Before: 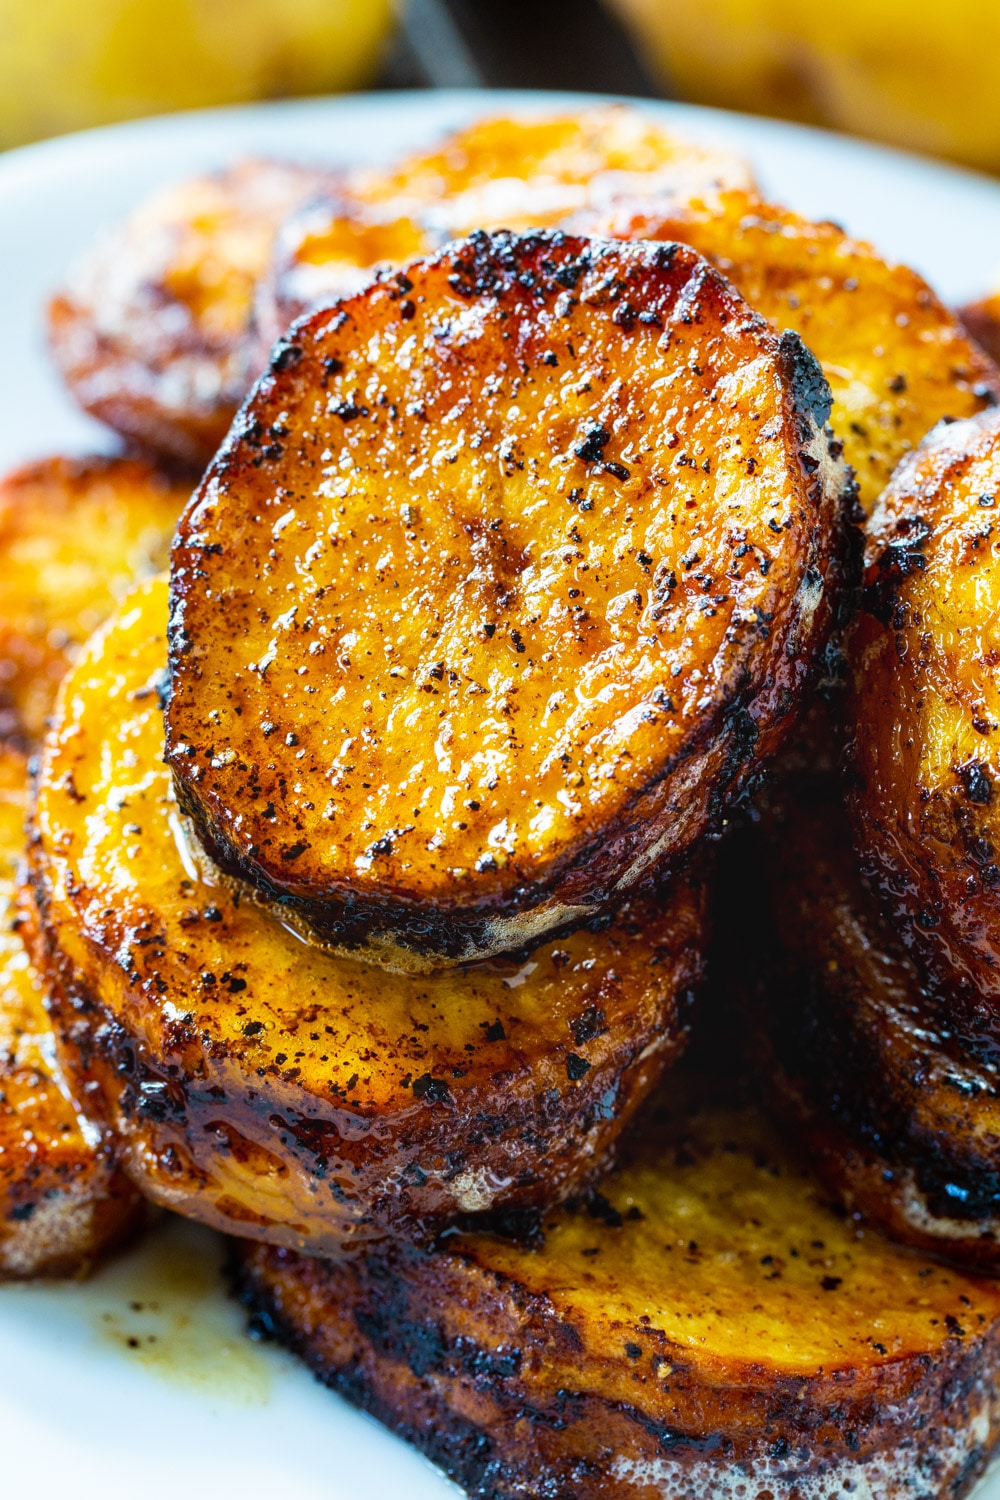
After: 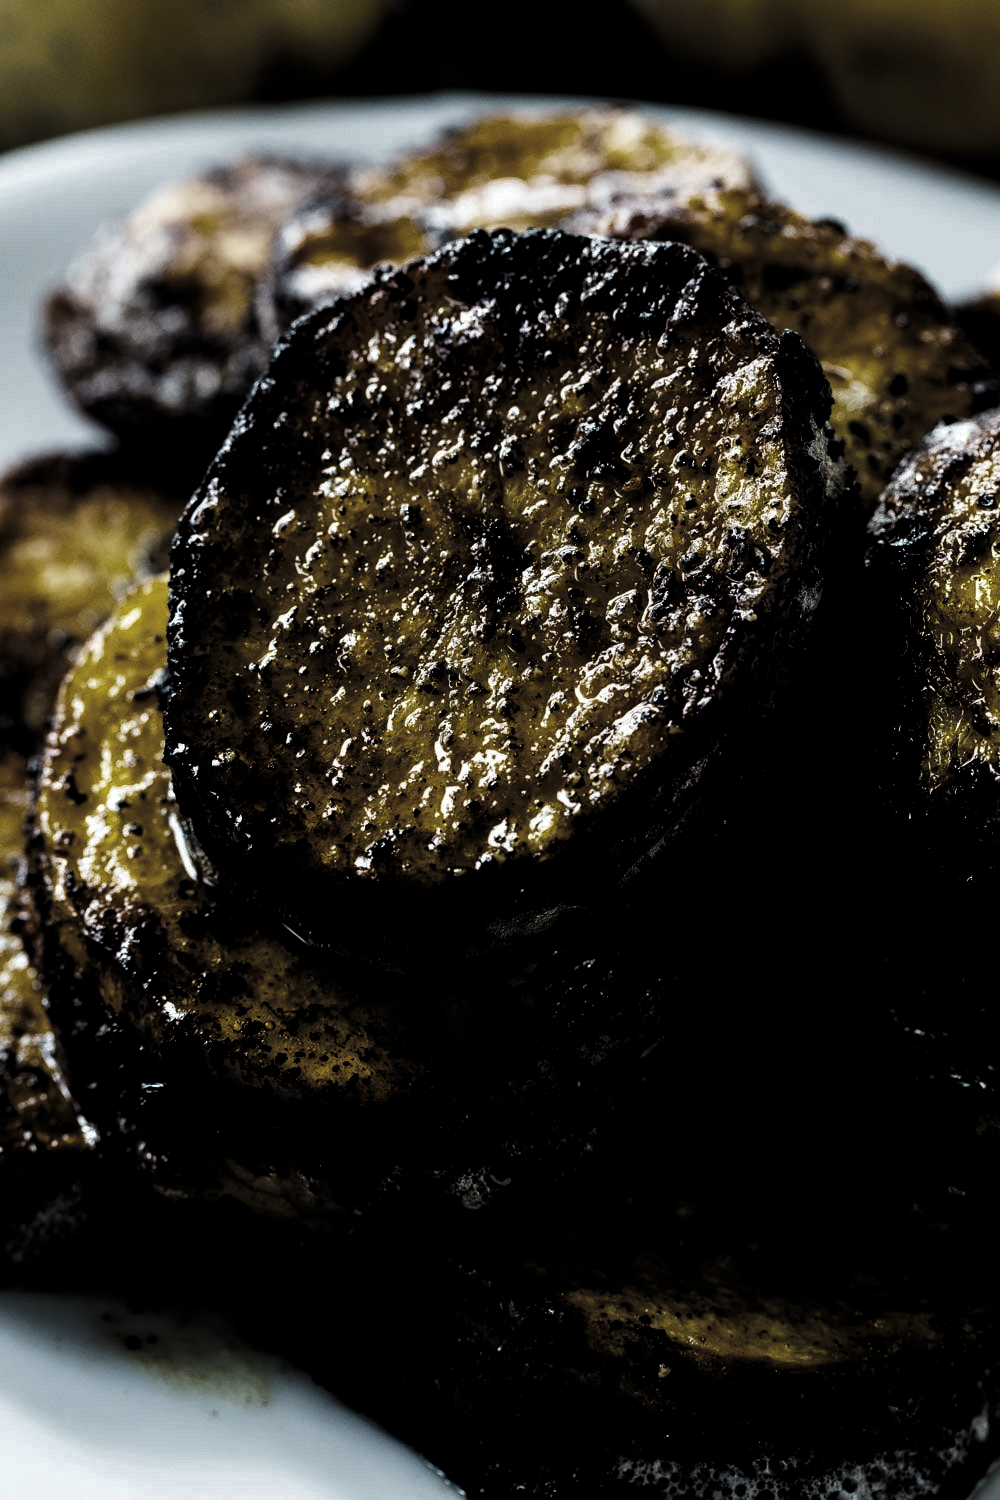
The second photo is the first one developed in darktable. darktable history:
contrast brightness saturation: brightness 1
levels: levels [0.721, 0.937, 0.997]
